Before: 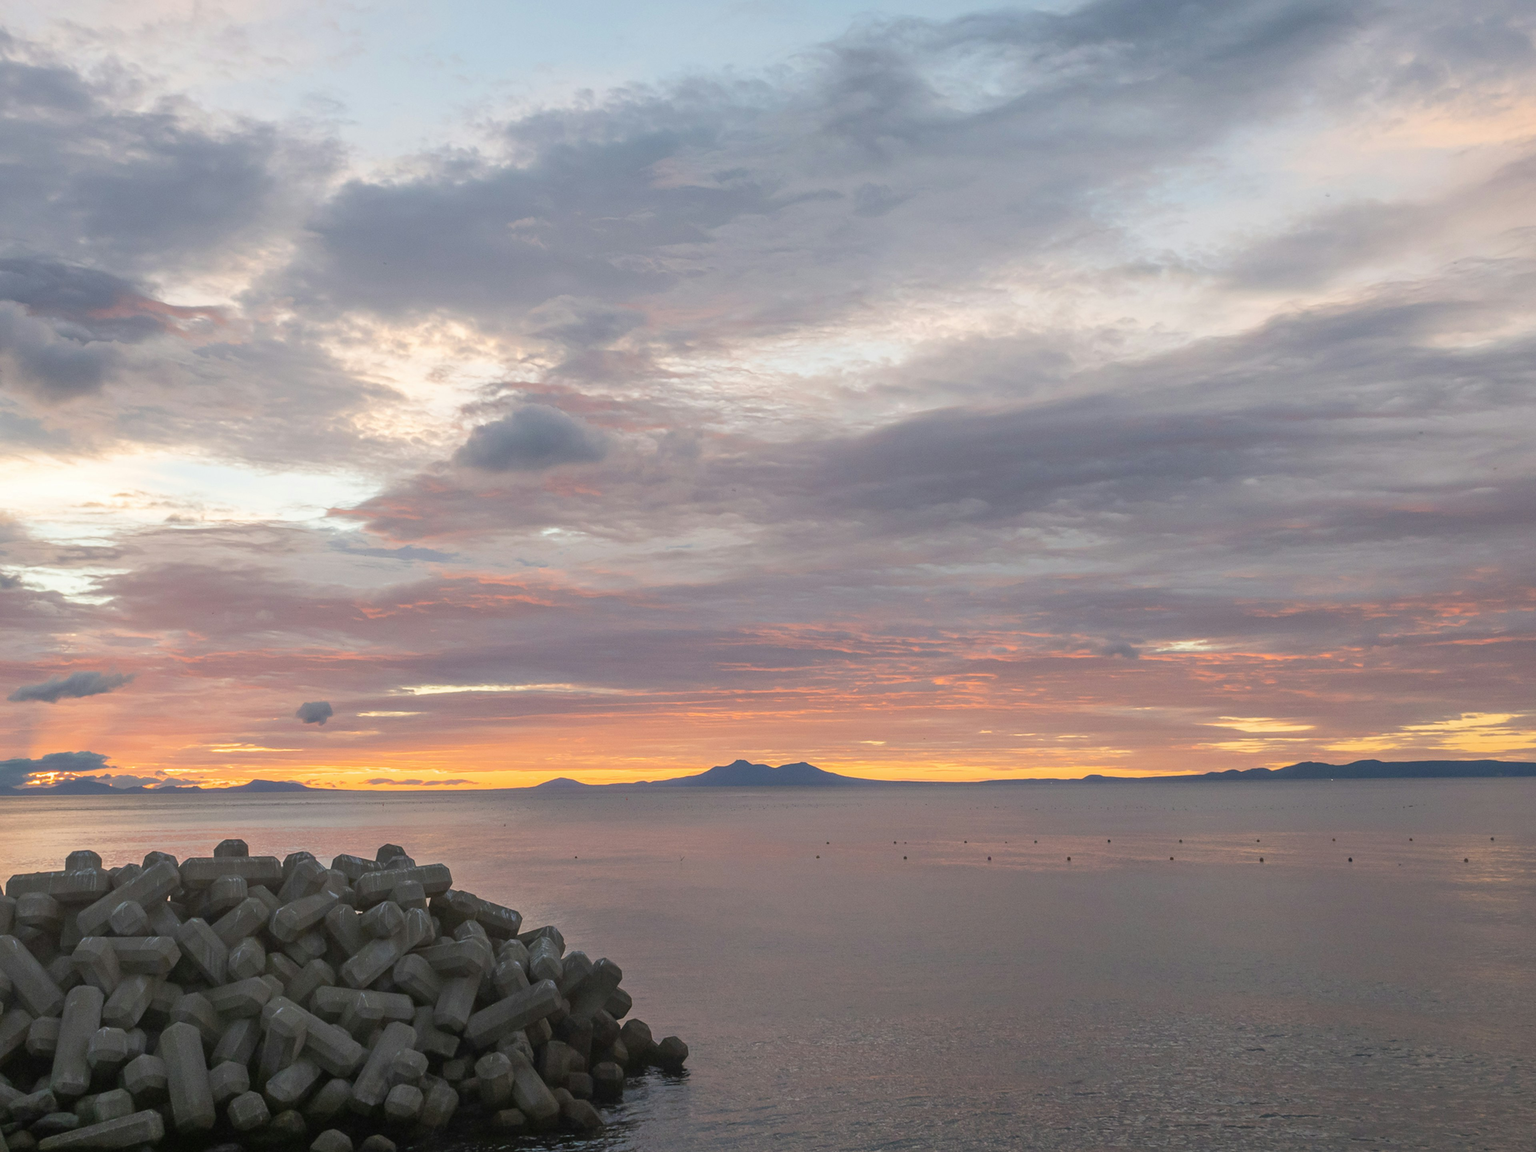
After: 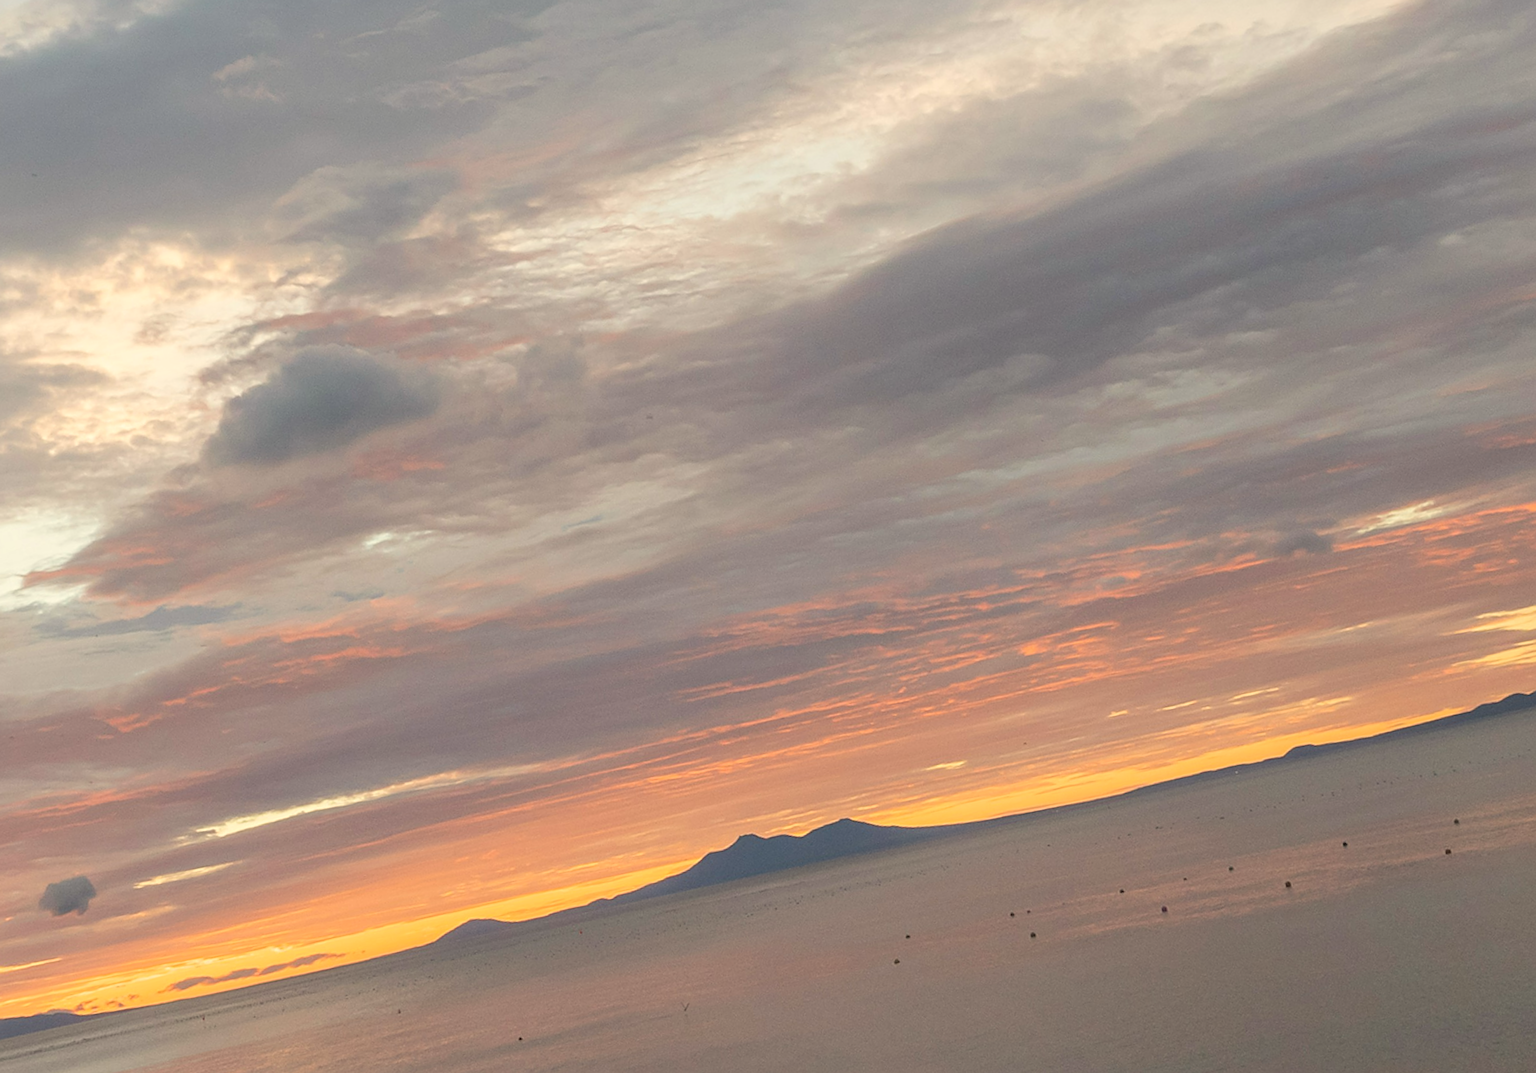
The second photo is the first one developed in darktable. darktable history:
crop and rotate: angle -3.27°, left 14.277%, top 0.028%, right 10.766%, bottom 0.028%
sharpen: on, module defaults
exposure: compensate highlight preservation false
rotate and perspective: rotation -14.8°, crop left 0.1, crop right 0.903, crop top 0.25, crop bottom 0.748
white balance: red 1.029, blue 0.92
